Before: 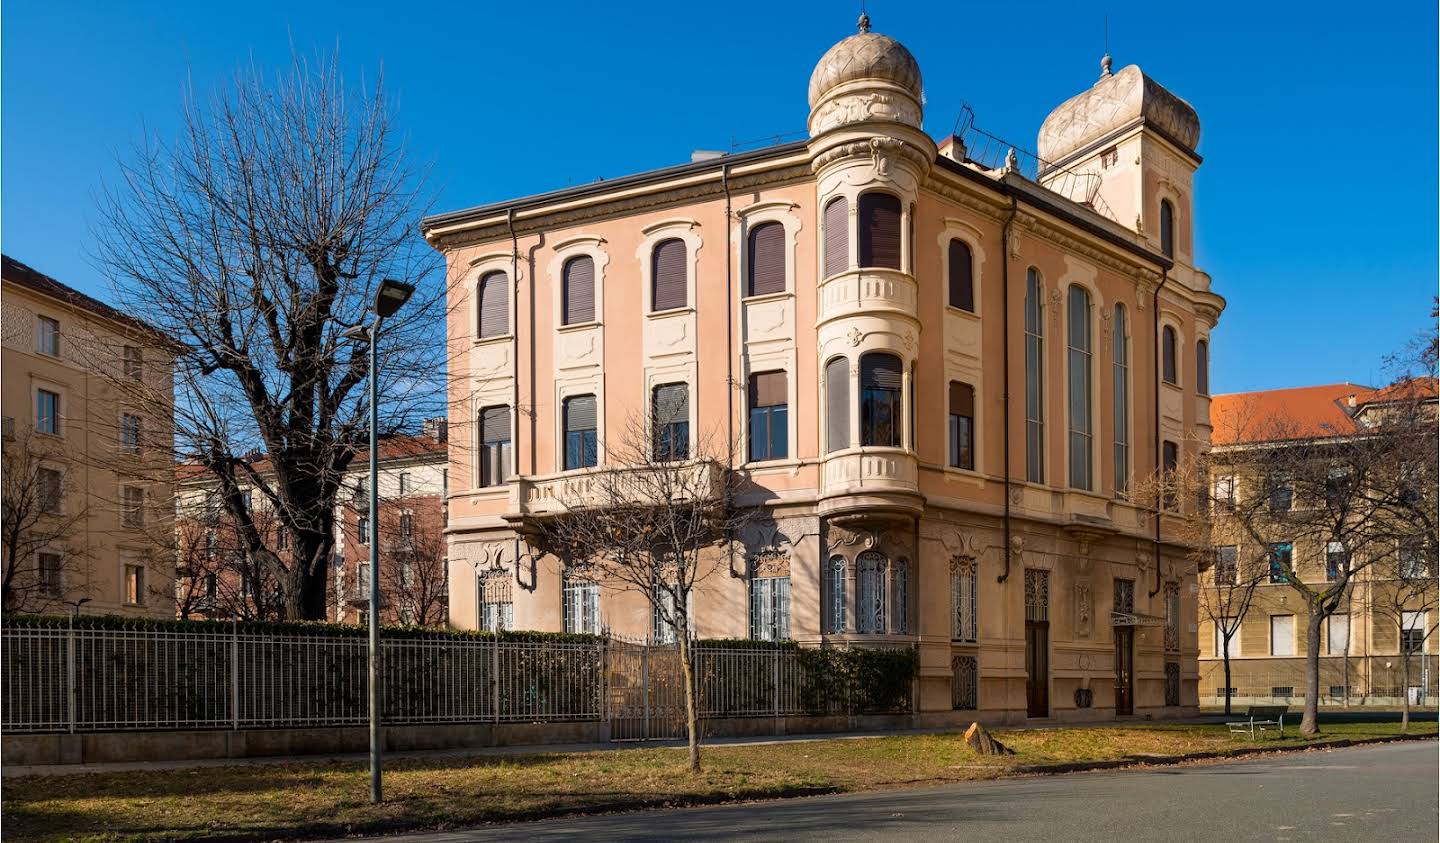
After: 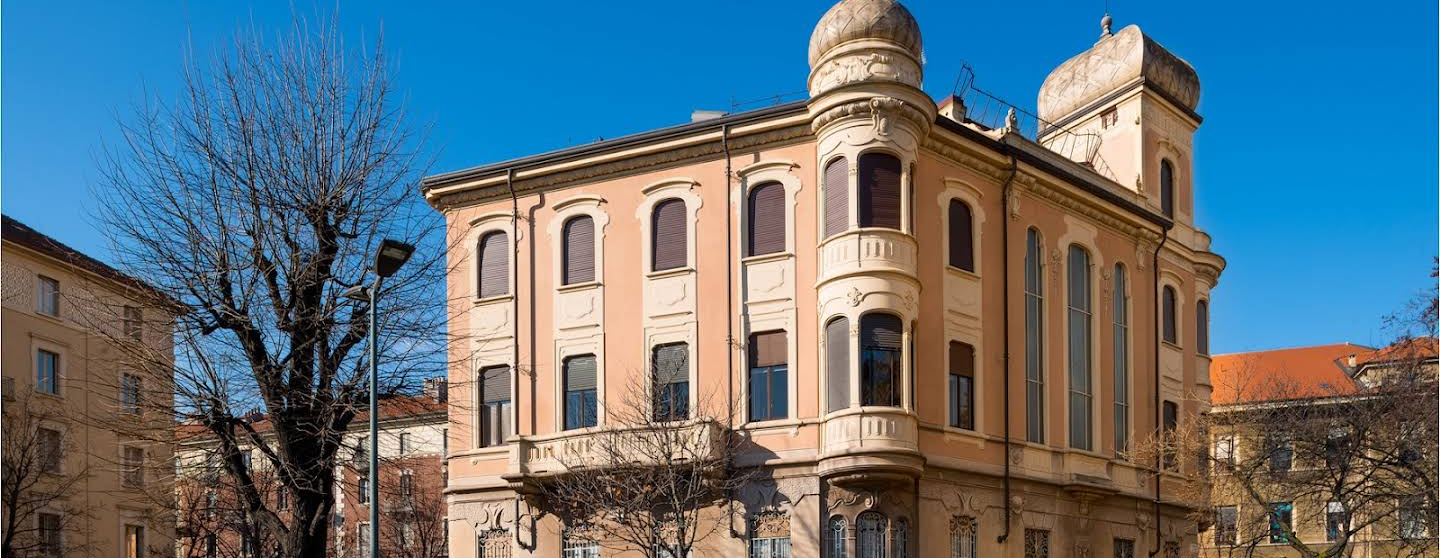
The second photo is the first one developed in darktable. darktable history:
crop and rotate: top 4.845%, bottom 28.901%
